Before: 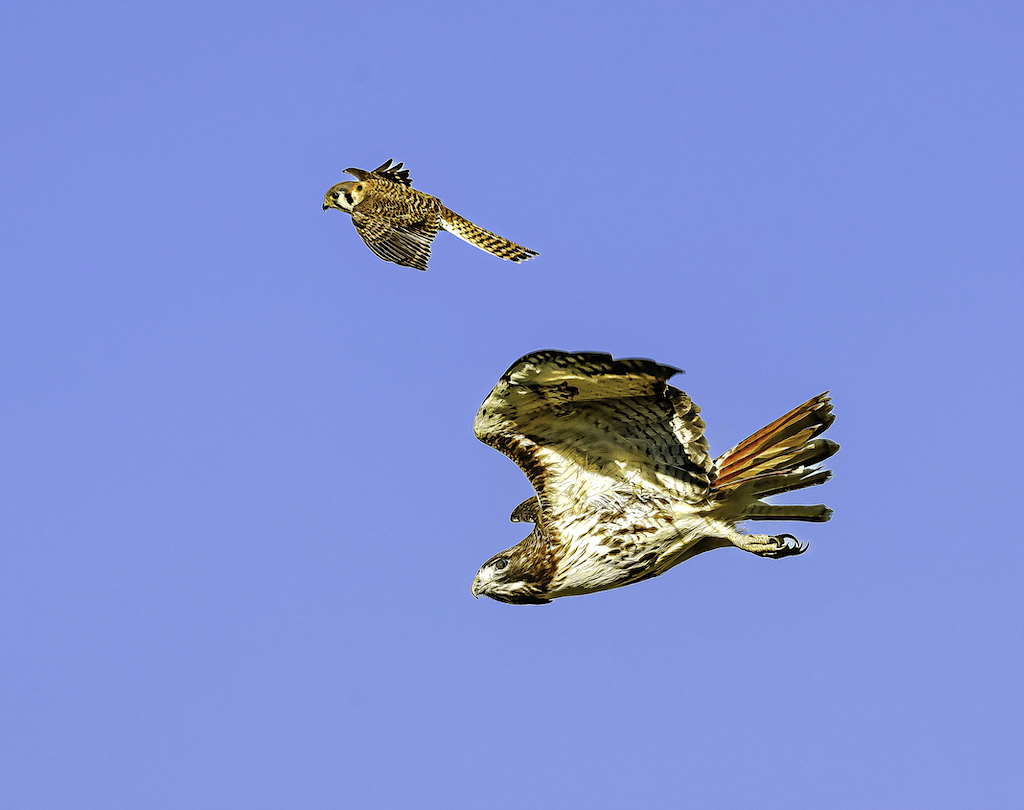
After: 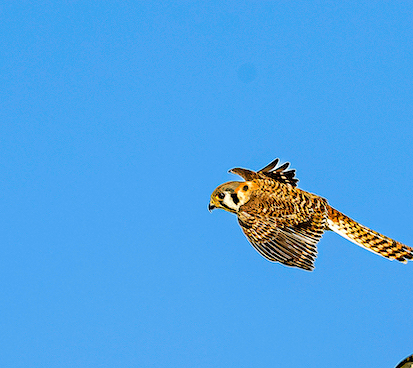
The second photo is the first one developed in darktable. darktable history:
crop and rotate: left 11.14%, top 0.074%, right 48.49%, bottom 54.377%
